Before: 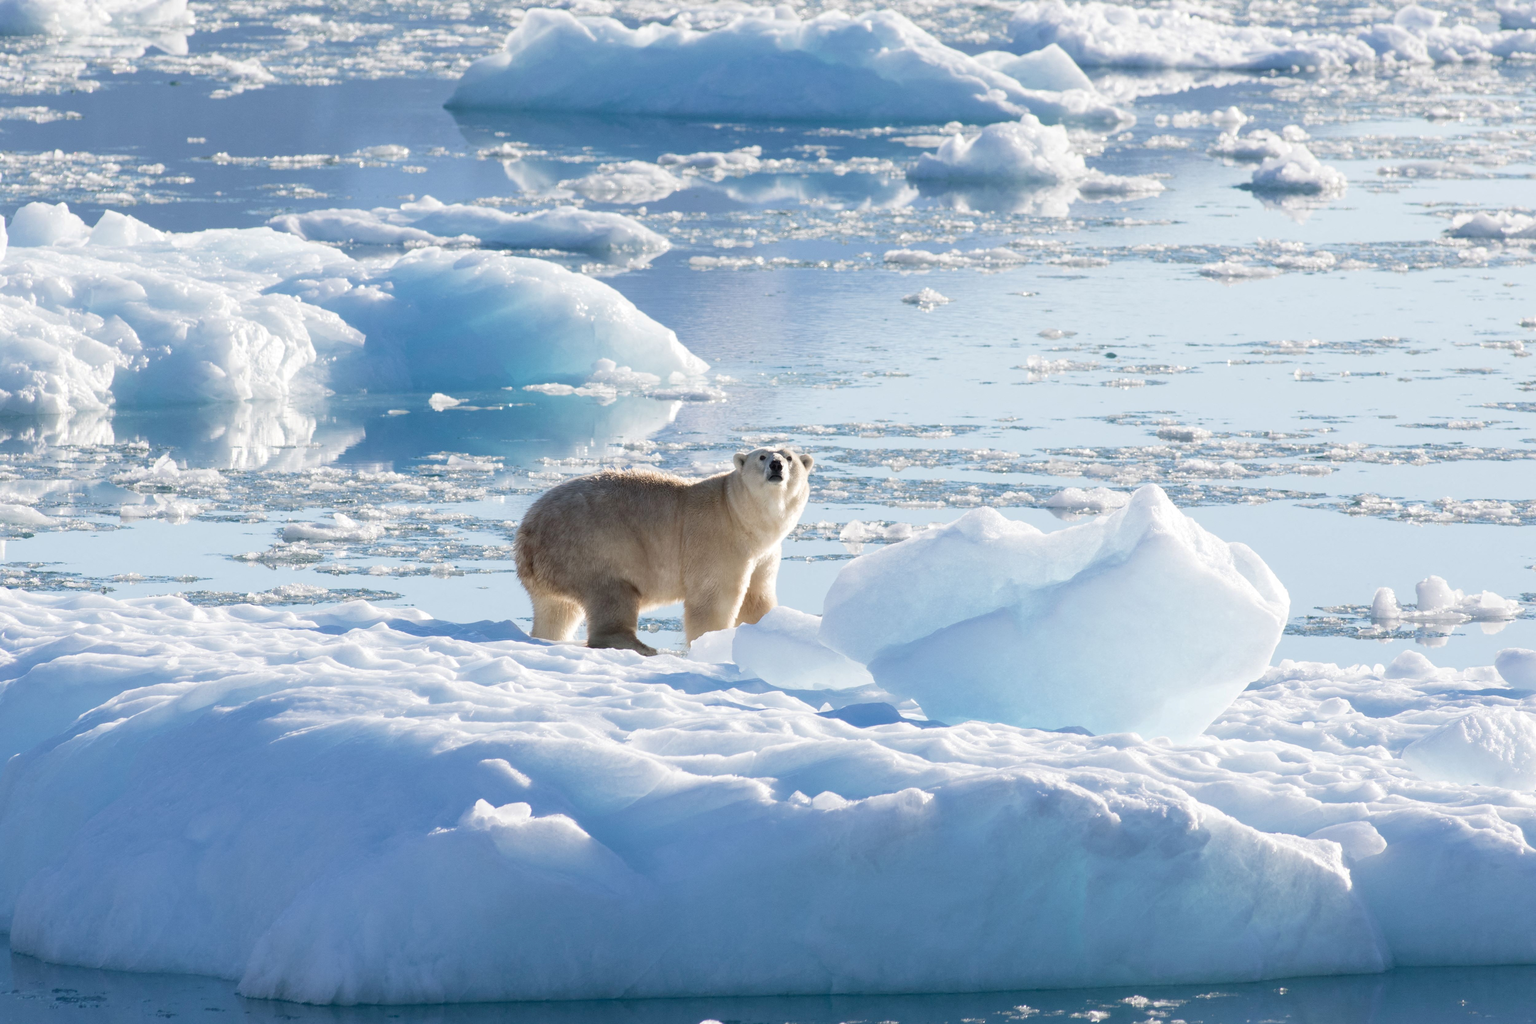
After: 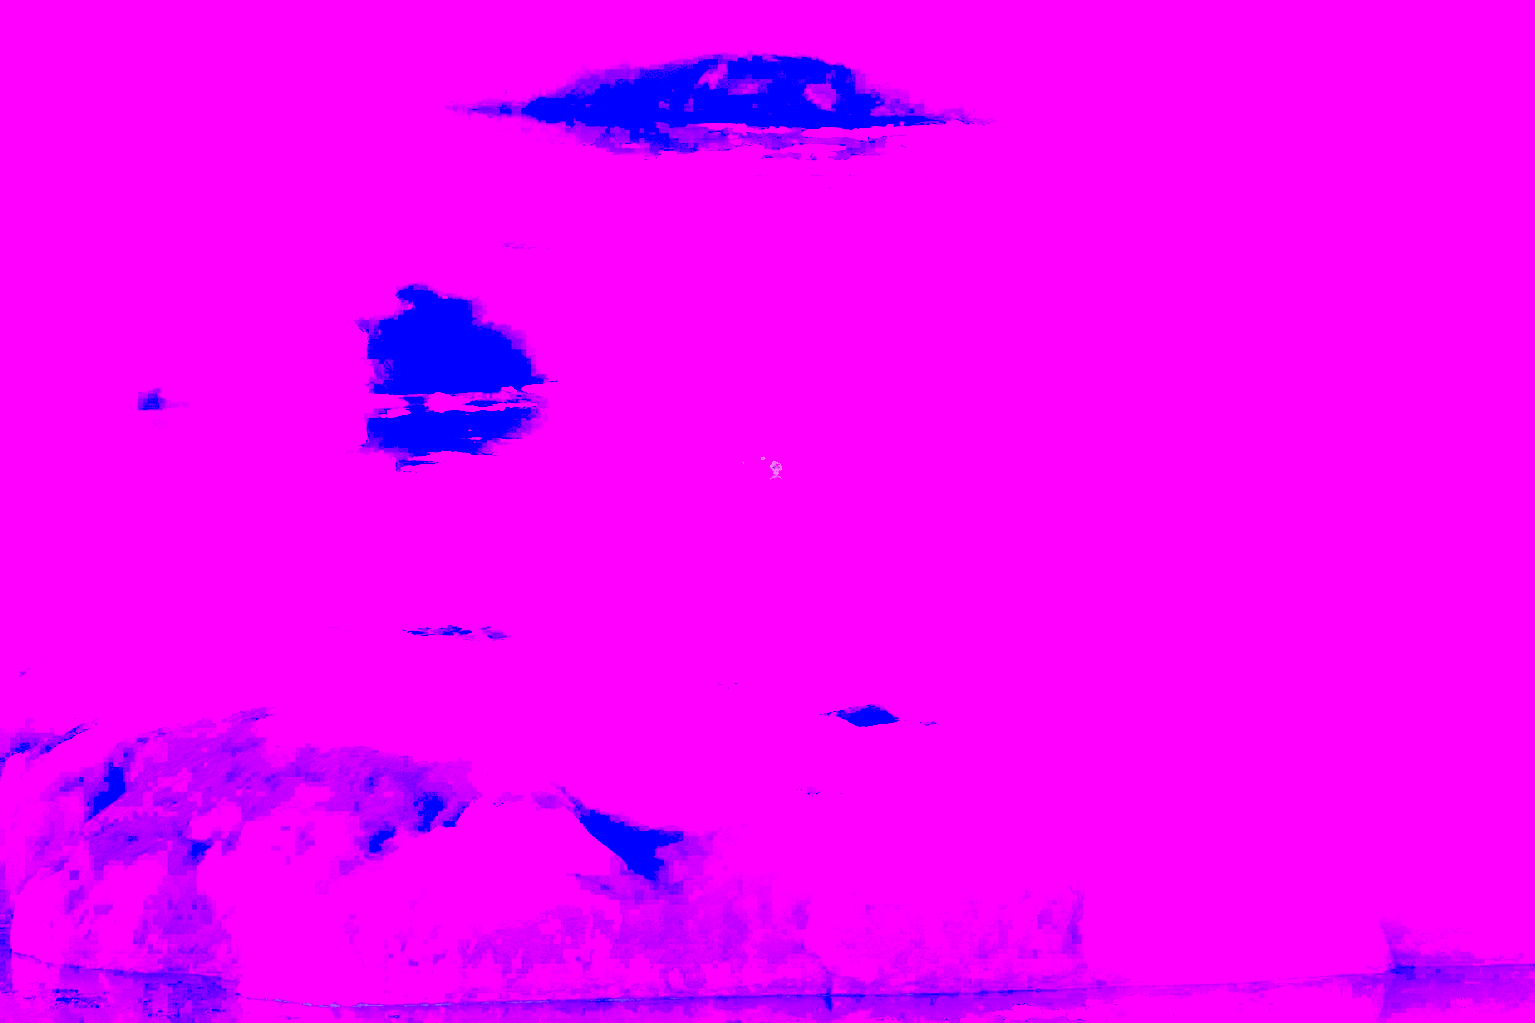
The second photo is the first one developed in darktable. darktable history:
exposure: black level correction 0, exposure 1.1 EV, compensate highlight preservation false
sharpen: amount 0.2
white balance: red 8, blue 8
contrast brightness saturation: contrast 0.43, brightness 0.56, saturation -0.19
color correction: highlights a* 3.22, highlights b* 1.93, saturation 1.19
